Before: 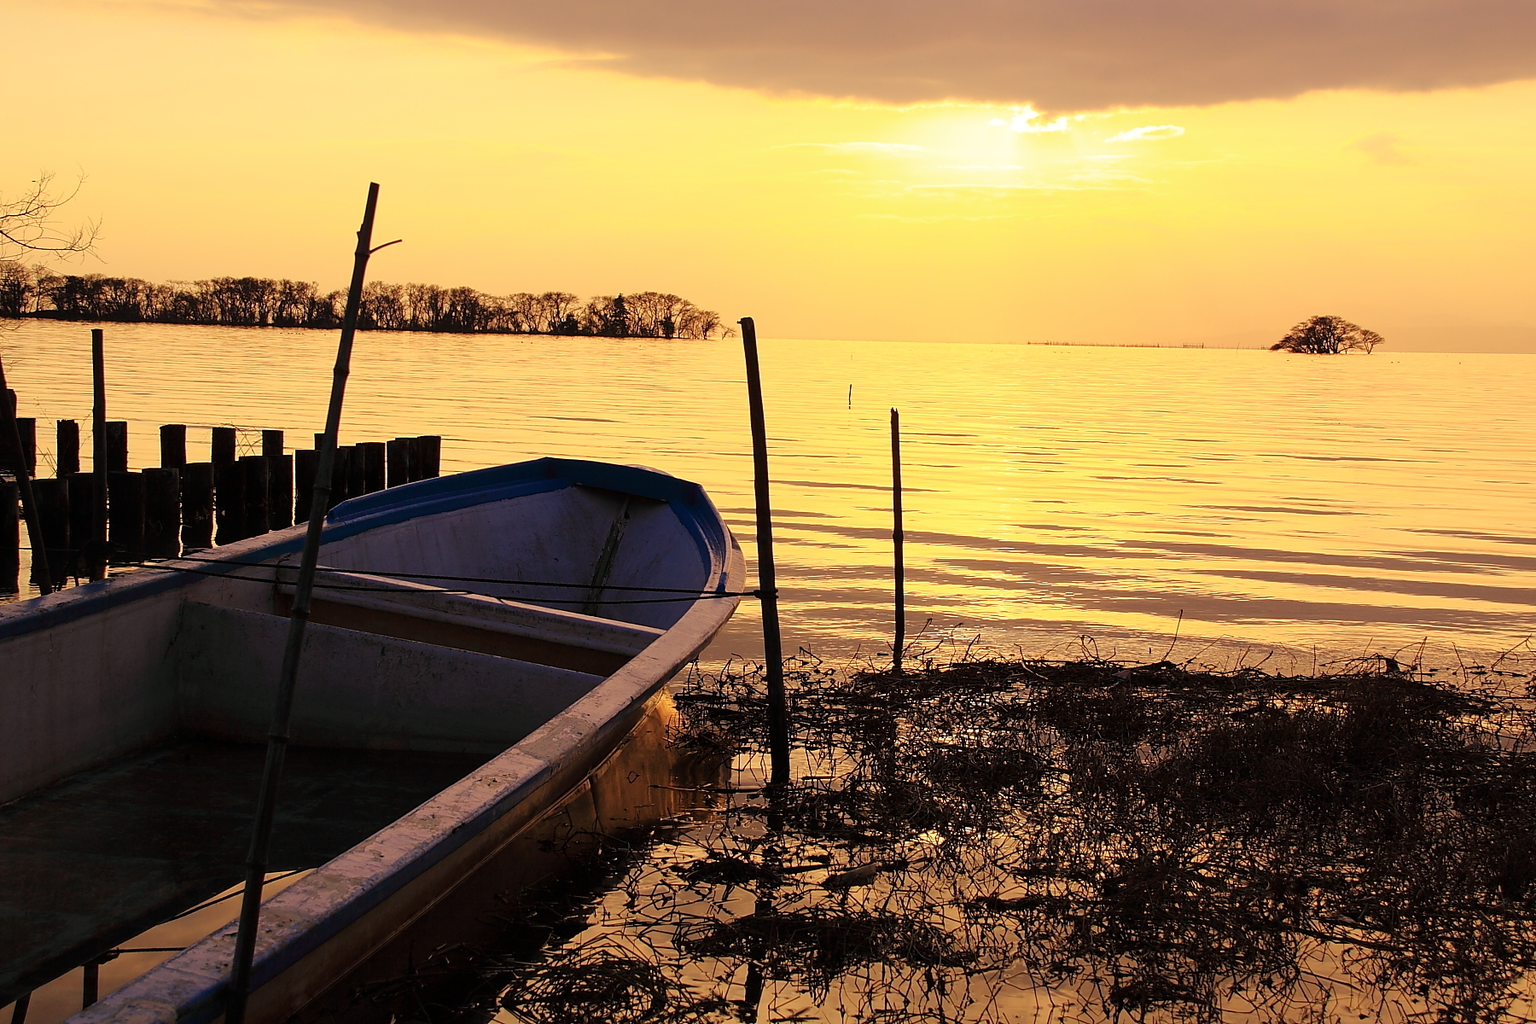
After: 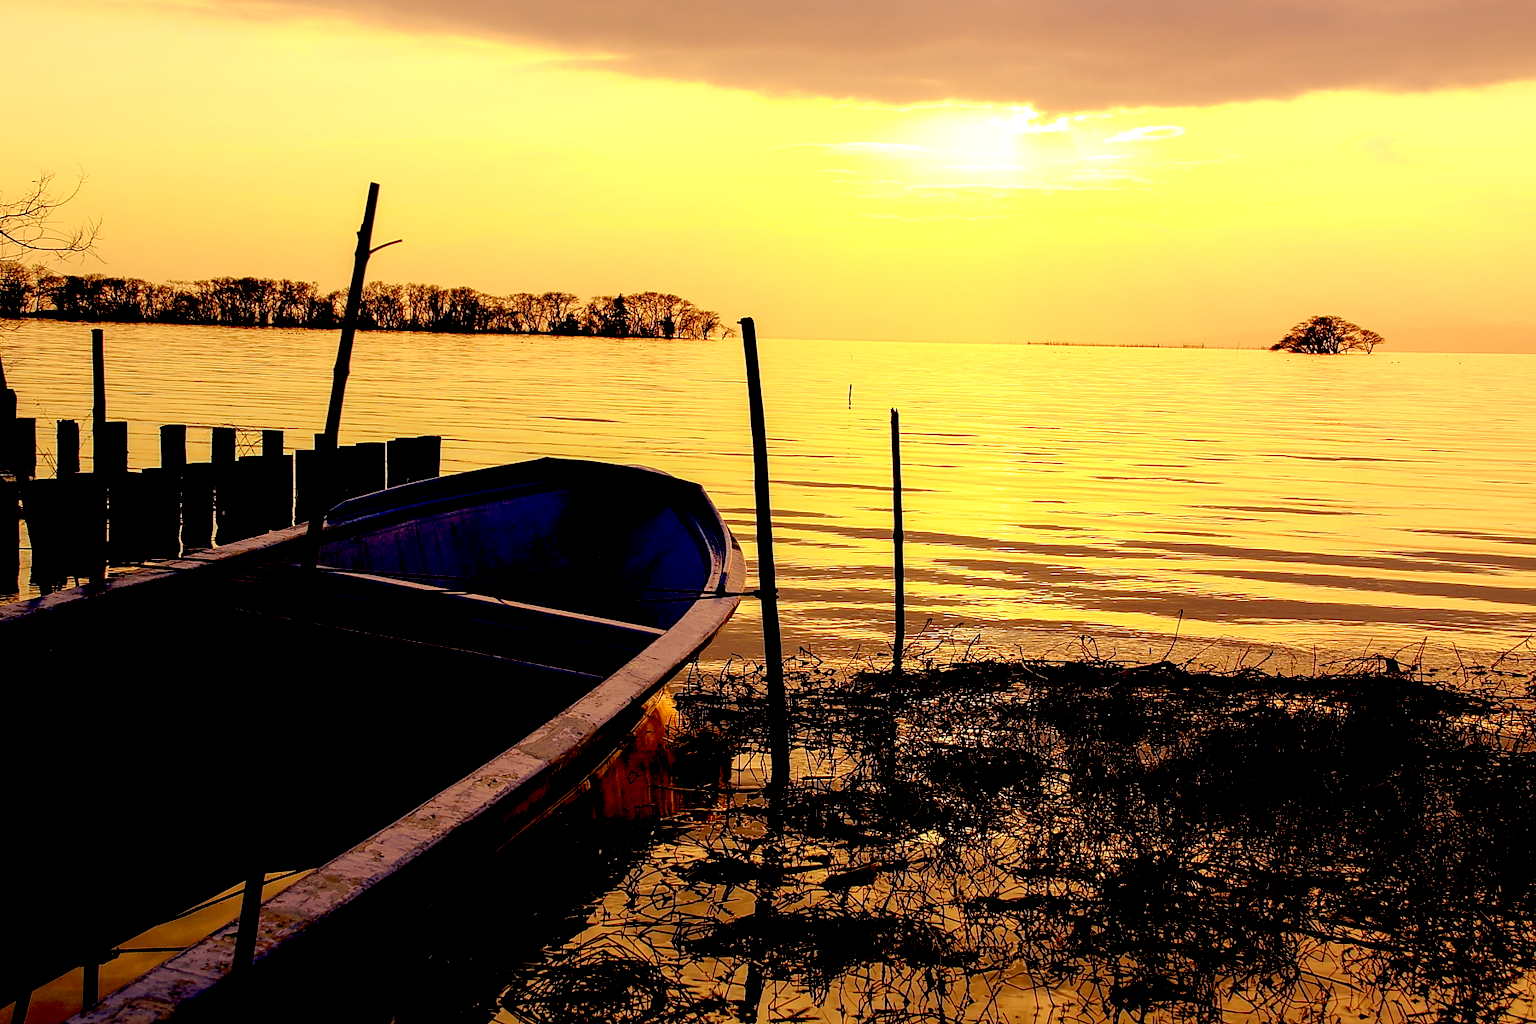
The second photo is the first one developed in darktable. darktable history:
exposure: black level correction 0.04, exposure 0.5 EV, compensate highlight preservation false
local contrast: detail 110%
